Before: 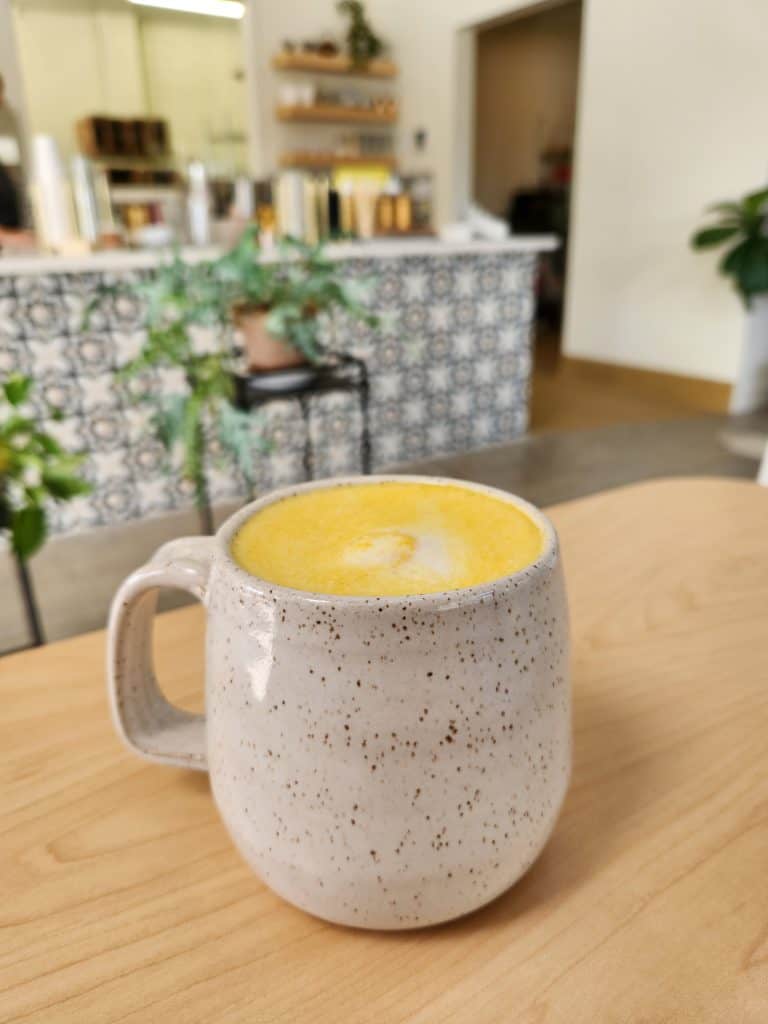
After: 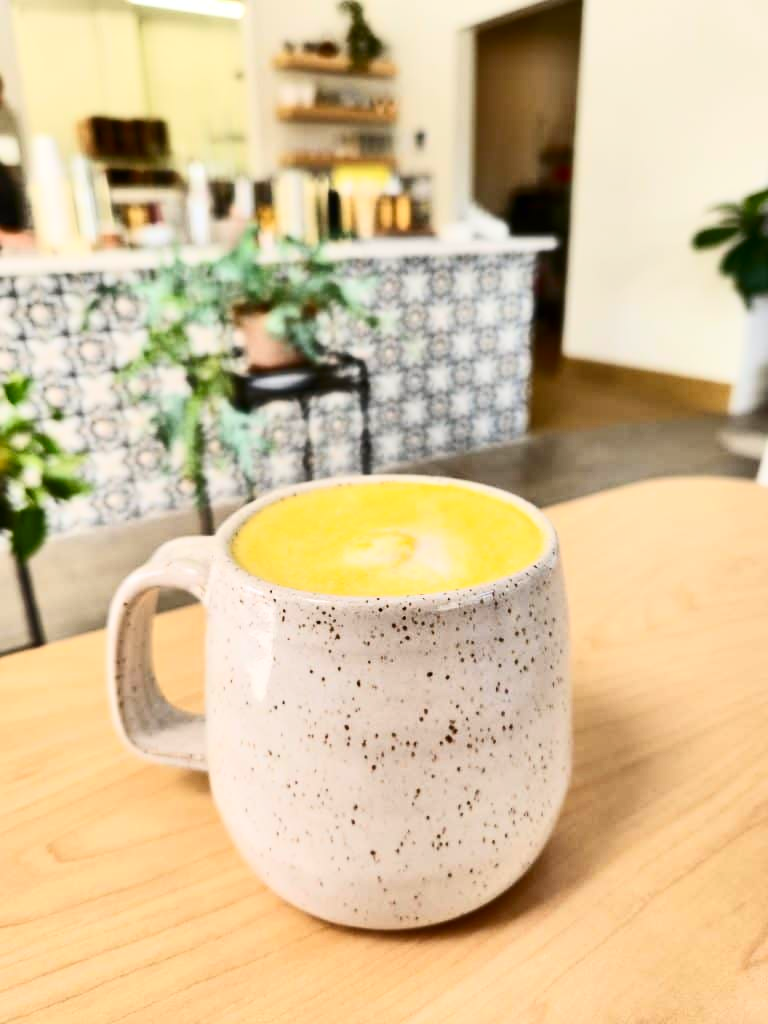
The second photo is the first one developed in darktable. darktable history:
contrast brightness saturation: contrast 0.403, brightness 0.097, saturation 0.207
